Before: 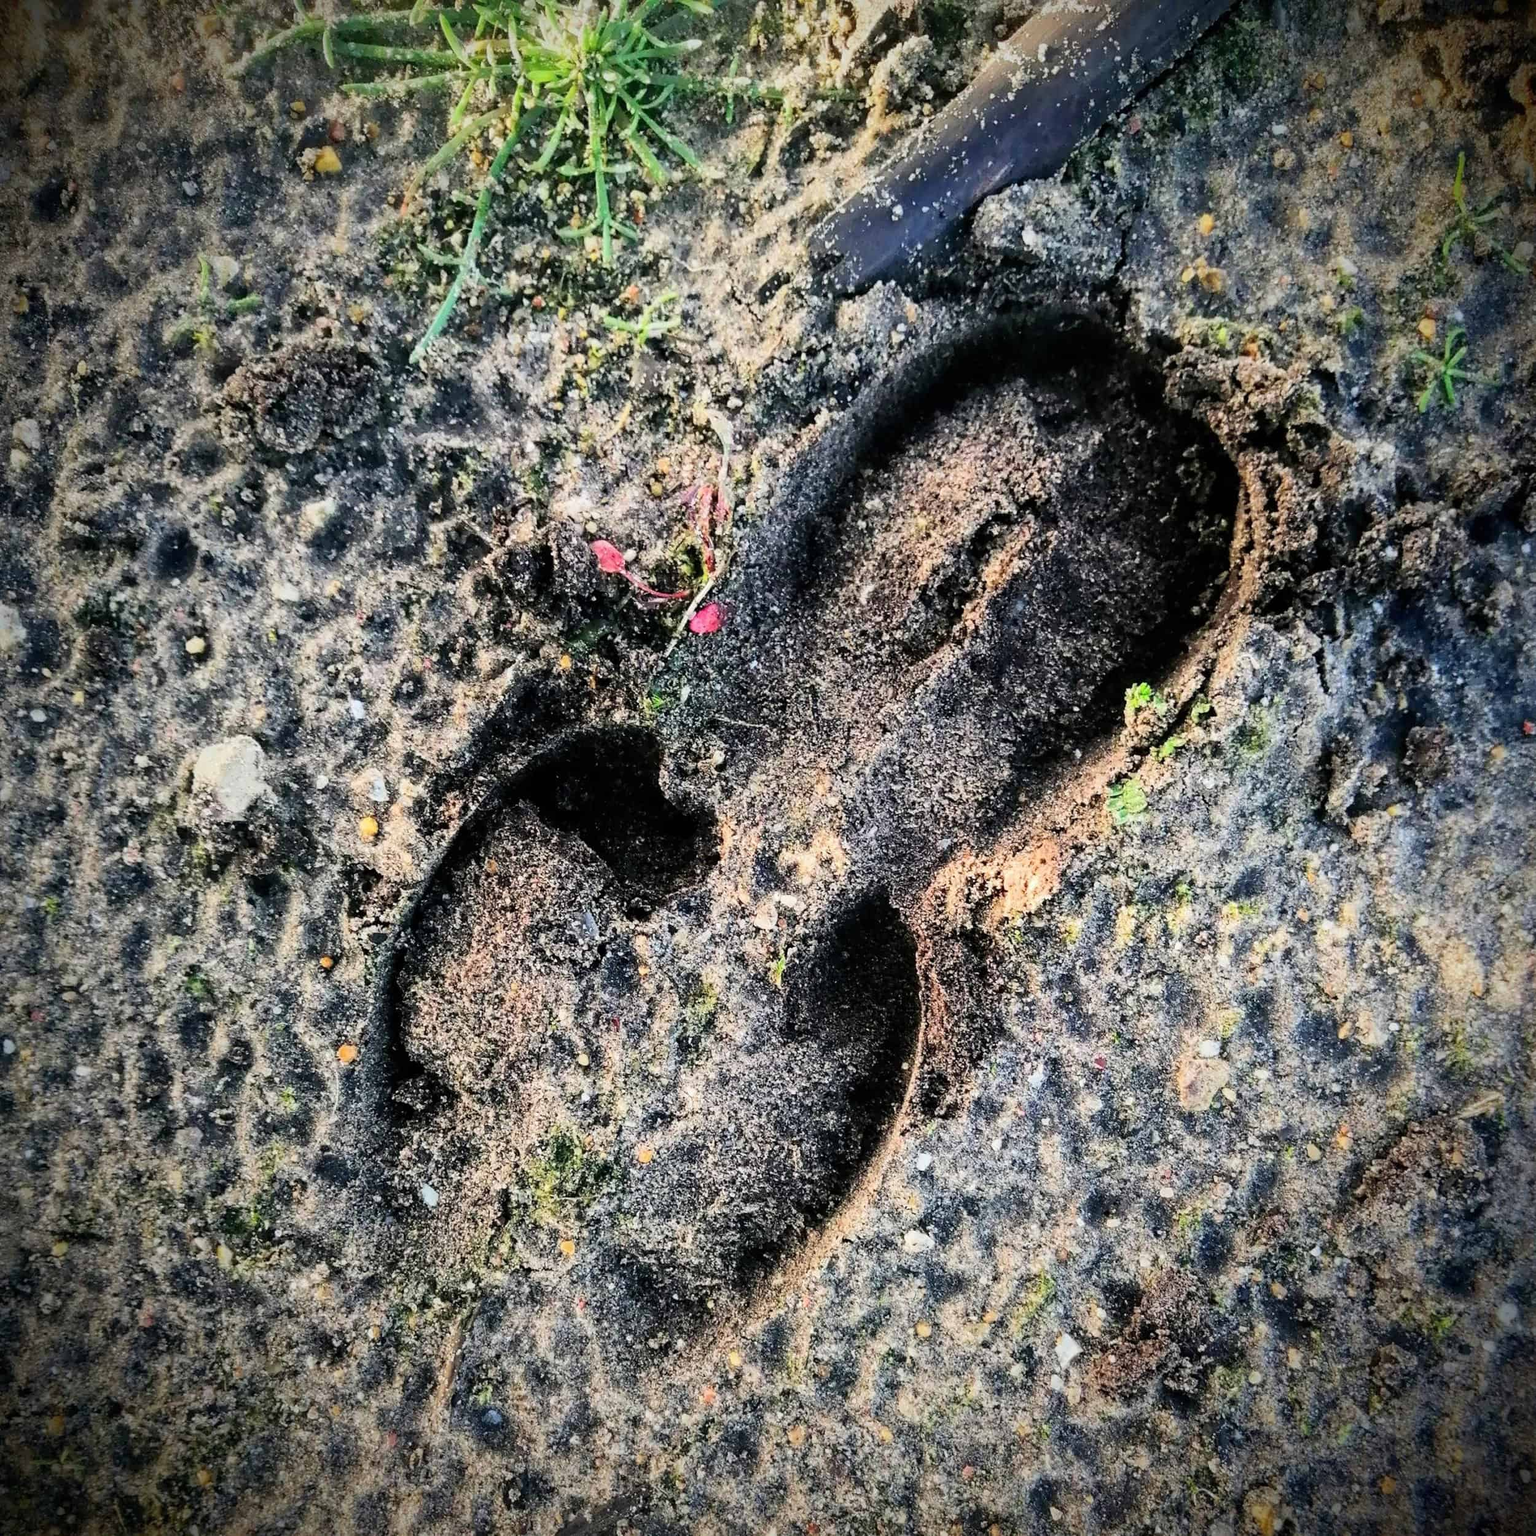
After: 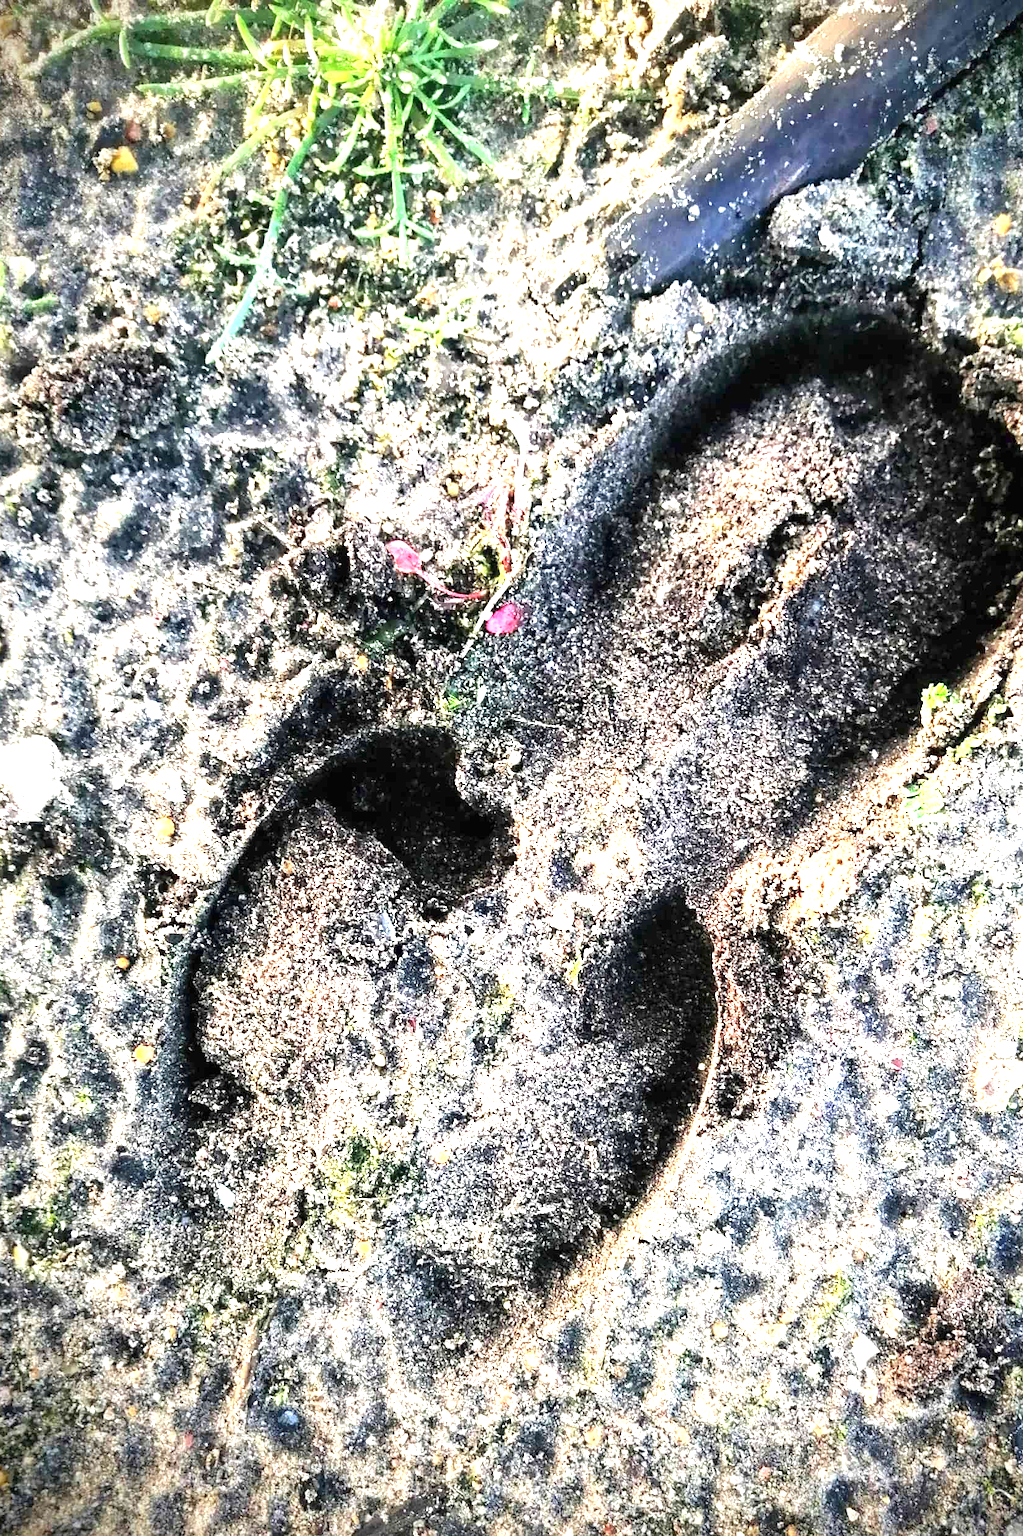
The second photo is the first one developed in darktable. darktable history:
crop and rotate: left 13.342%, right 19.991%
exposure: black level correction 0, exposure 1.45 EV, compensate exposure bias true, compensate highlight preservation false
